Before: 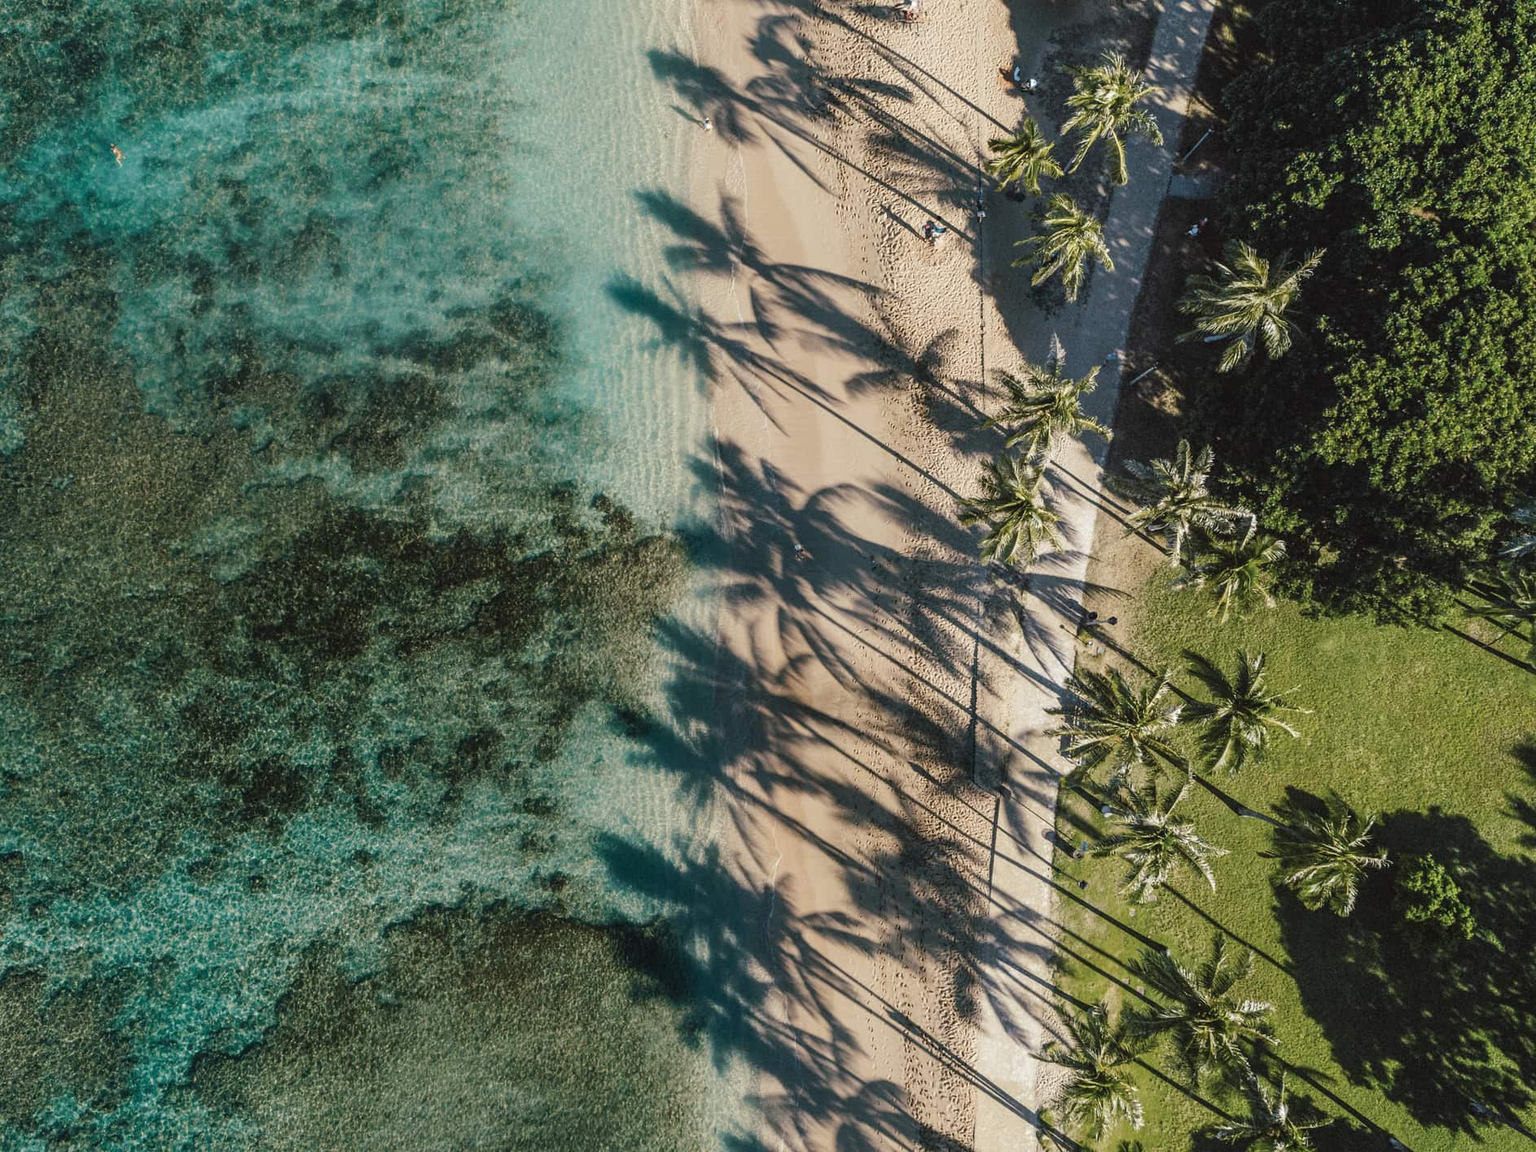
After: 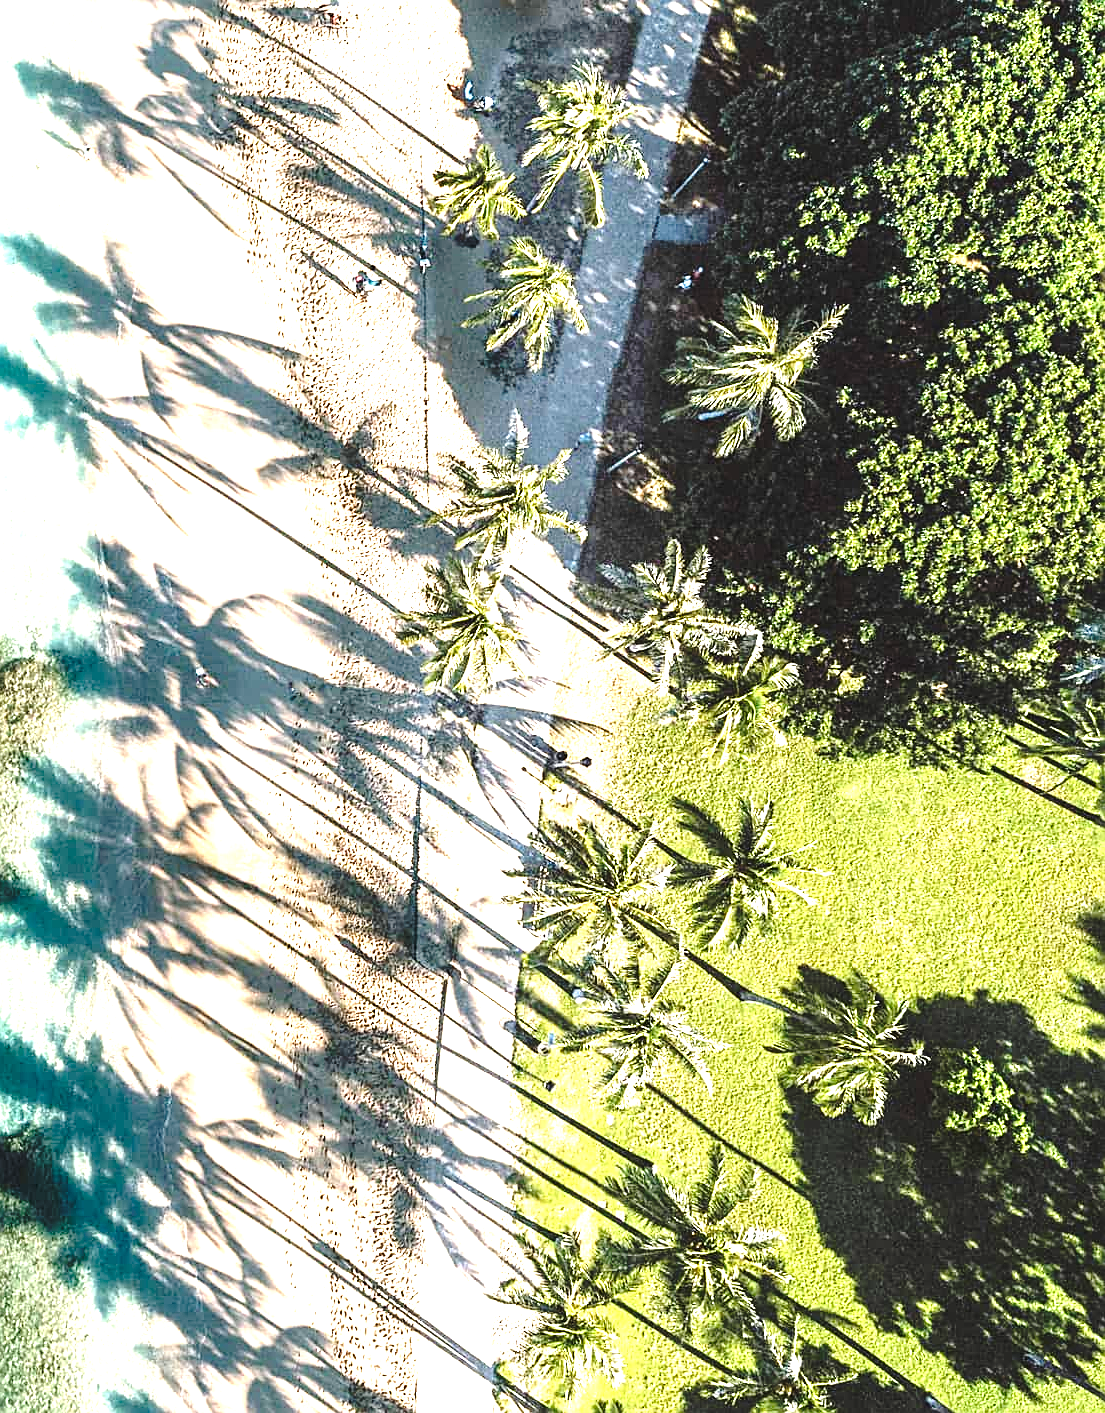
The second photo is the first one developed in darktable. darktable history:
base curve: curves: ch0 [(0, 0) (0.073, 0.04) (0.157, 0.139) (0.492, 0.492) (0.758, 0.758) (1, 1)], preserve colors none
crop: left 41.369%
exposure: black level correction 0, exposure 2.113 EV, compensate highlight preservation false
sharpen: on, module defaults
